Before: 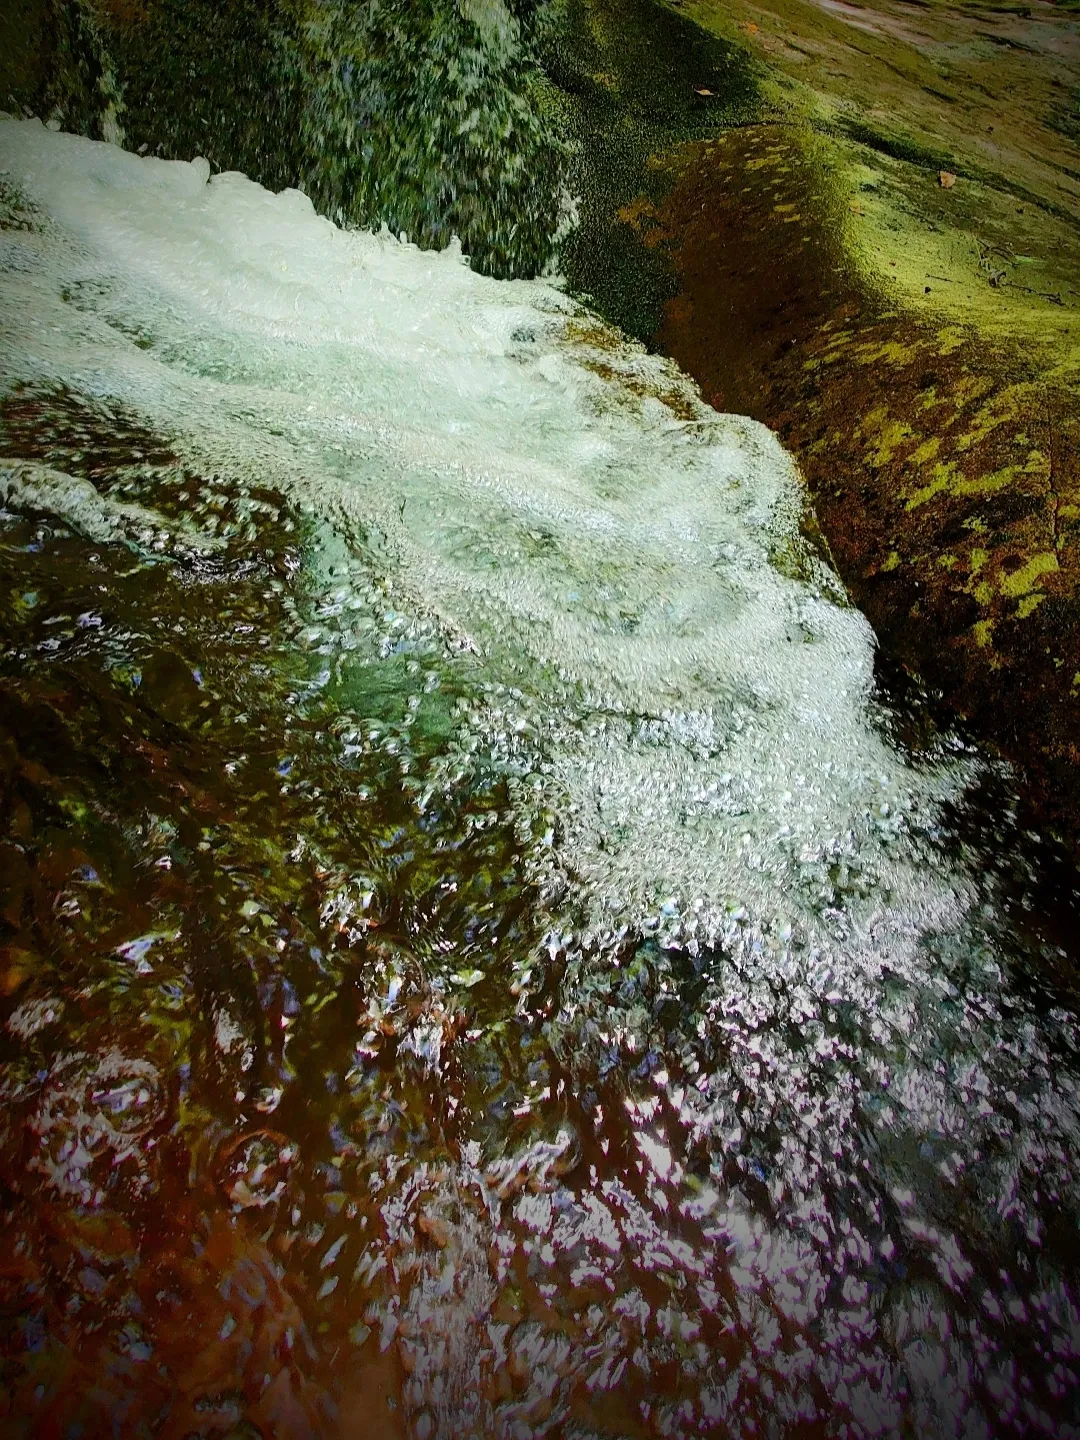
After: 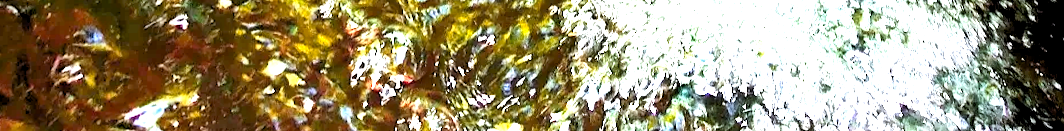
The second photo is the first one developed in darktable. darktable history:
crop and rotate: top 59.084%, bottom 30.916%
exposure: exposure 2 EV, compensate exposure bias true, compensate highlight preservation false
contrast brightness saturation: contrast 0.08, saturation 0.02
rotate and perspective: rotation -0.013°, lens shift (vertical) -0.027, lens shift (horizontal) 0.178, crop left 0.016, crop right 0.989, crop top 0.082, crop bottom 0.918
color zones: curves: ch1 [(0.235, 0.558) (0.75, 0.5)]; ch2 [(0.25, 0.462) (0.749, 0.457)], mix 25.94%
white balance: red 0.974, blue 1.044
rgb levels: levels [[0.01, 0.419, 0.839], [0, 0.5, 1], [0, 0.5, 1]]
